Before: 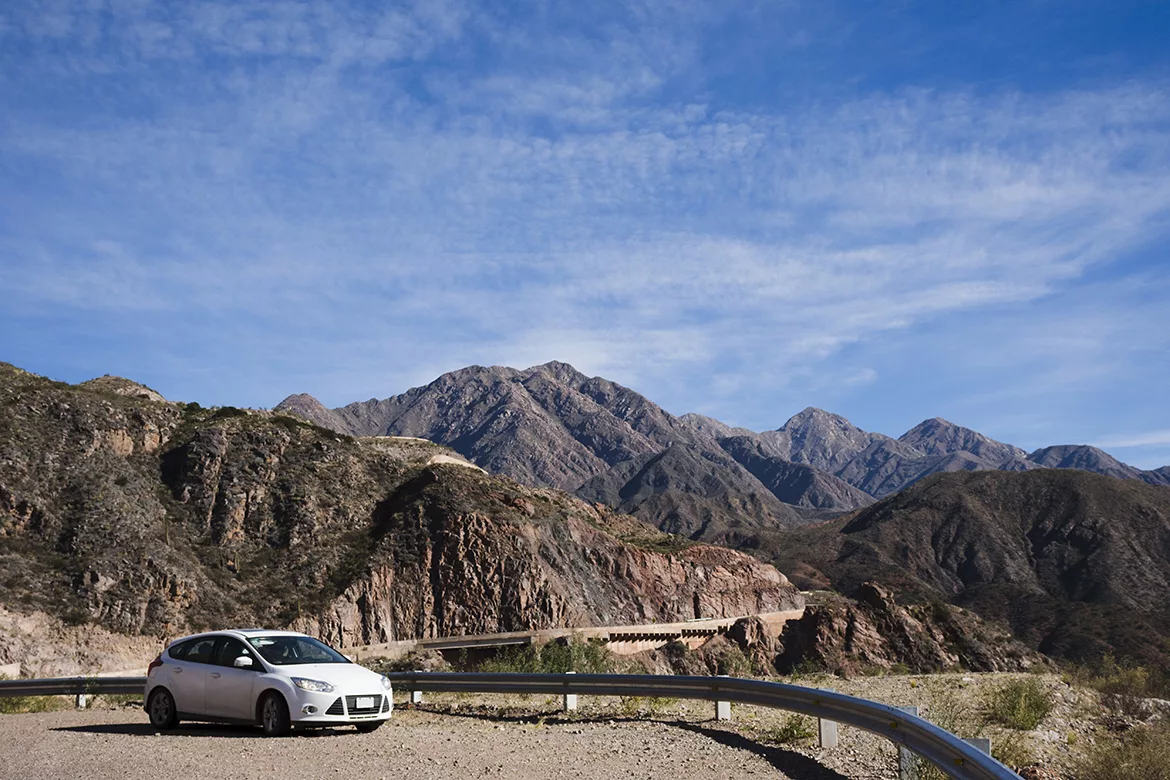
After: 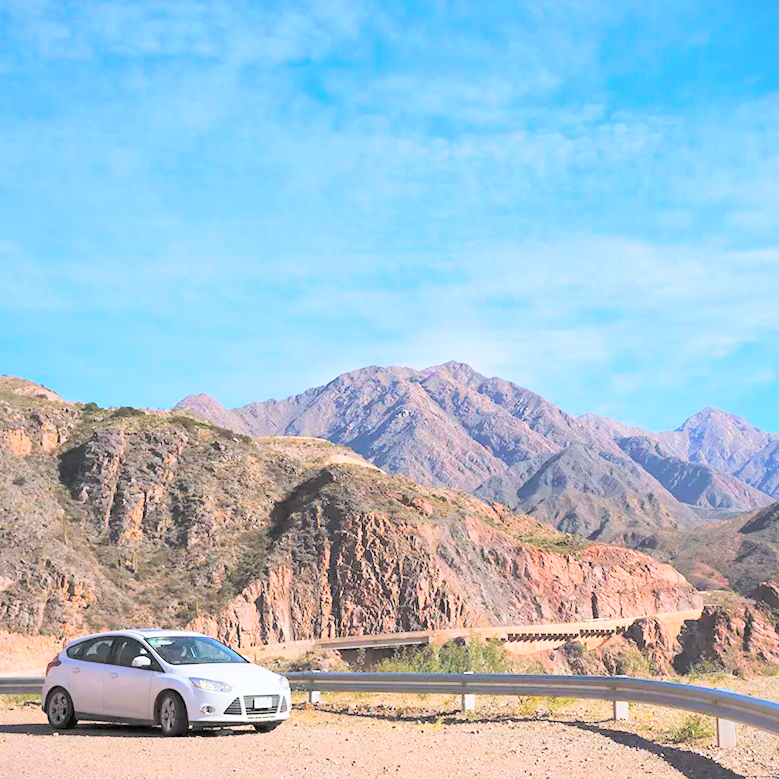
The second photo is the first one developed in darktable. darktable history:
crop and rotate: left 8.786%, right 24.548%
white balance: red 1.004, blue 1.024
color balance rgb: linear chroma grading › global chroma 15%, perceptual saturation grading › global saturation 30%
contrast brightness saturation: brightness 1
